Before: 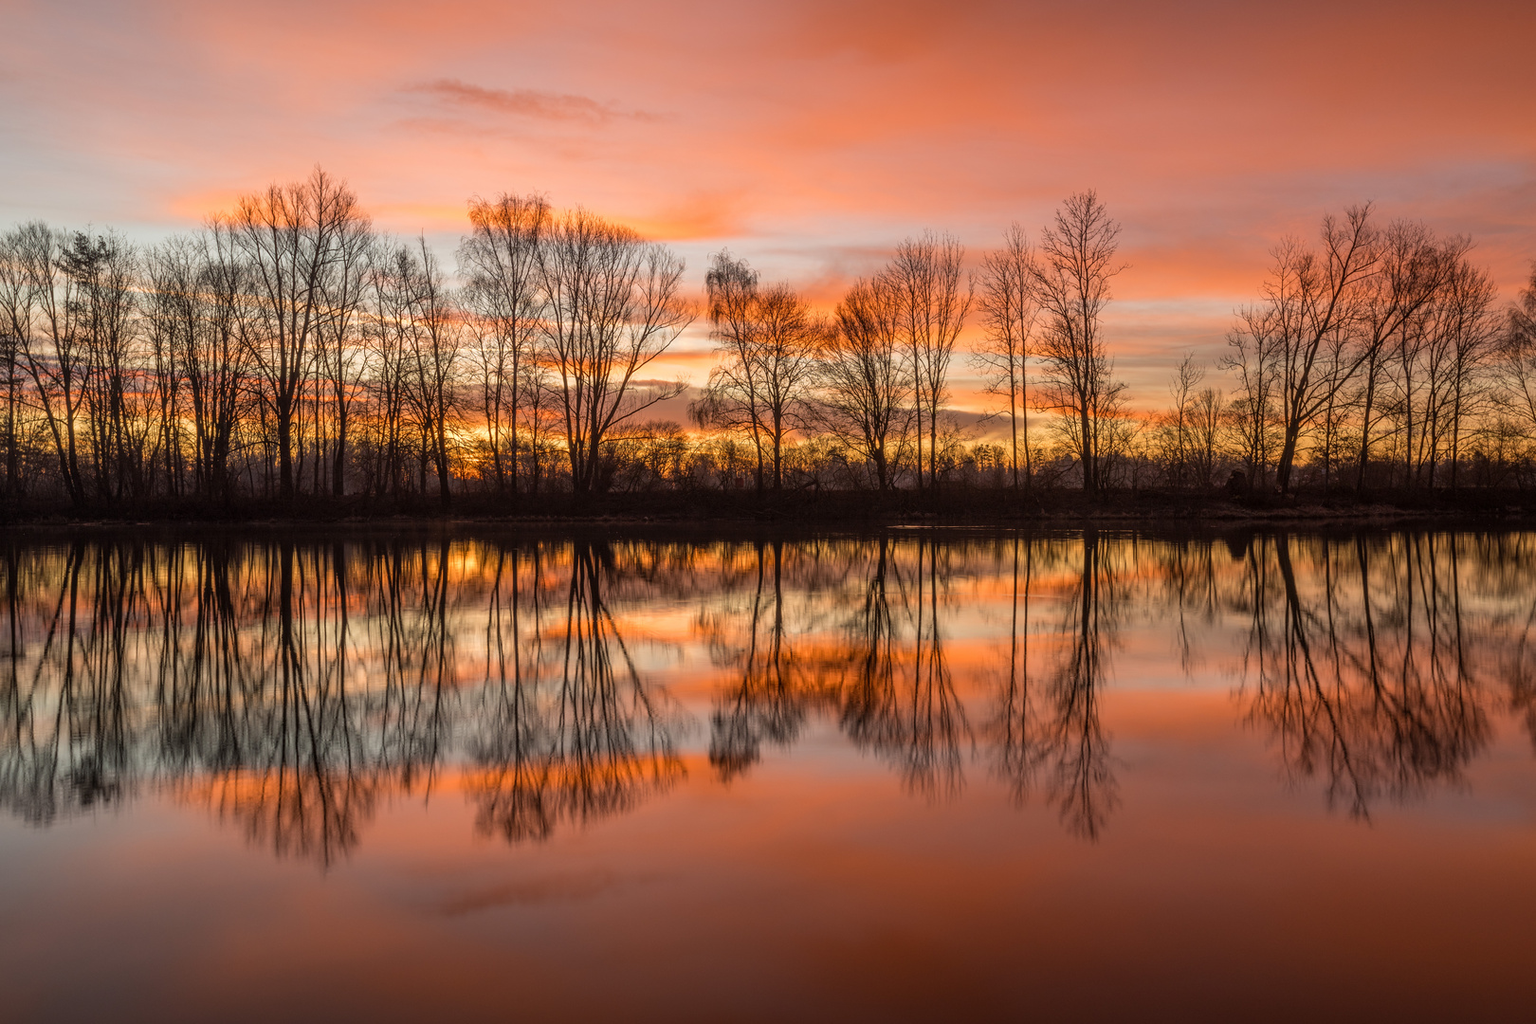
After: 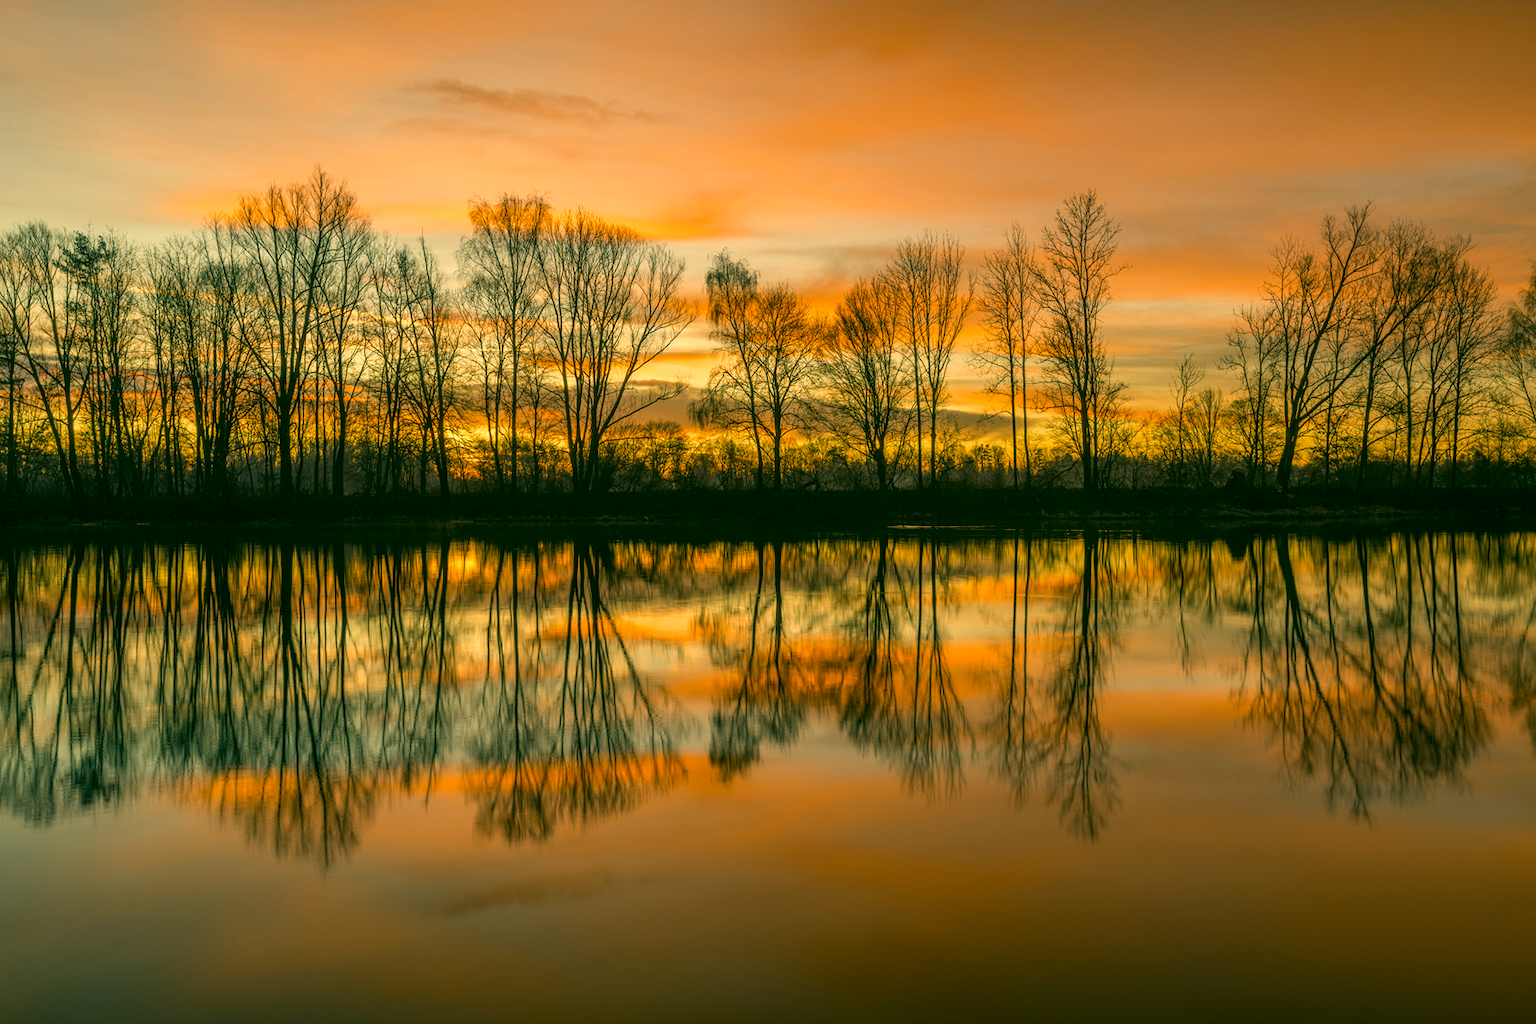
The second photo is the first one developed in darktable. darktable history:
tone equalizer: on, module defaults
local contrast: highlights 100%, shadows 100%, detail 120%, midtone range 0.2
color correction: highlights a* 5.62, highlights b* 33.57, shadows a* -25.86, shadows b* 4.02
